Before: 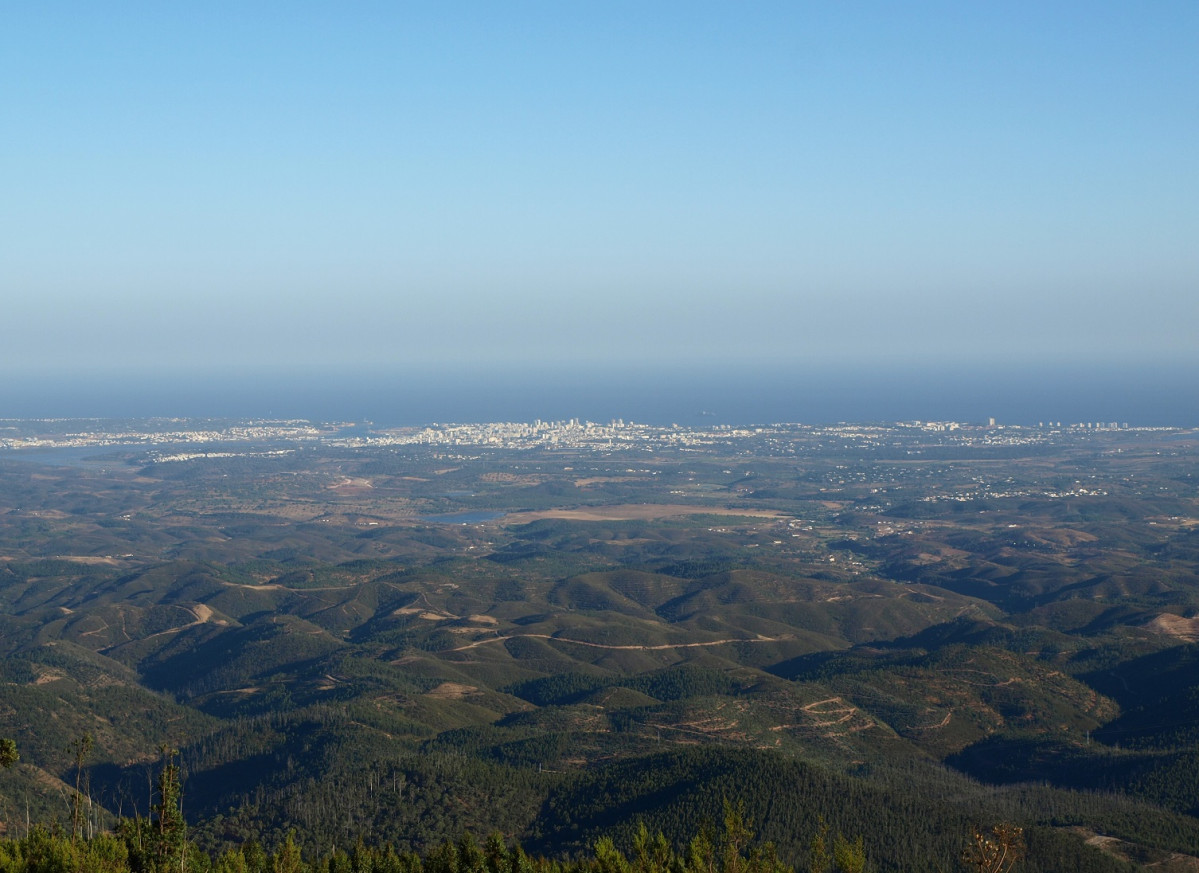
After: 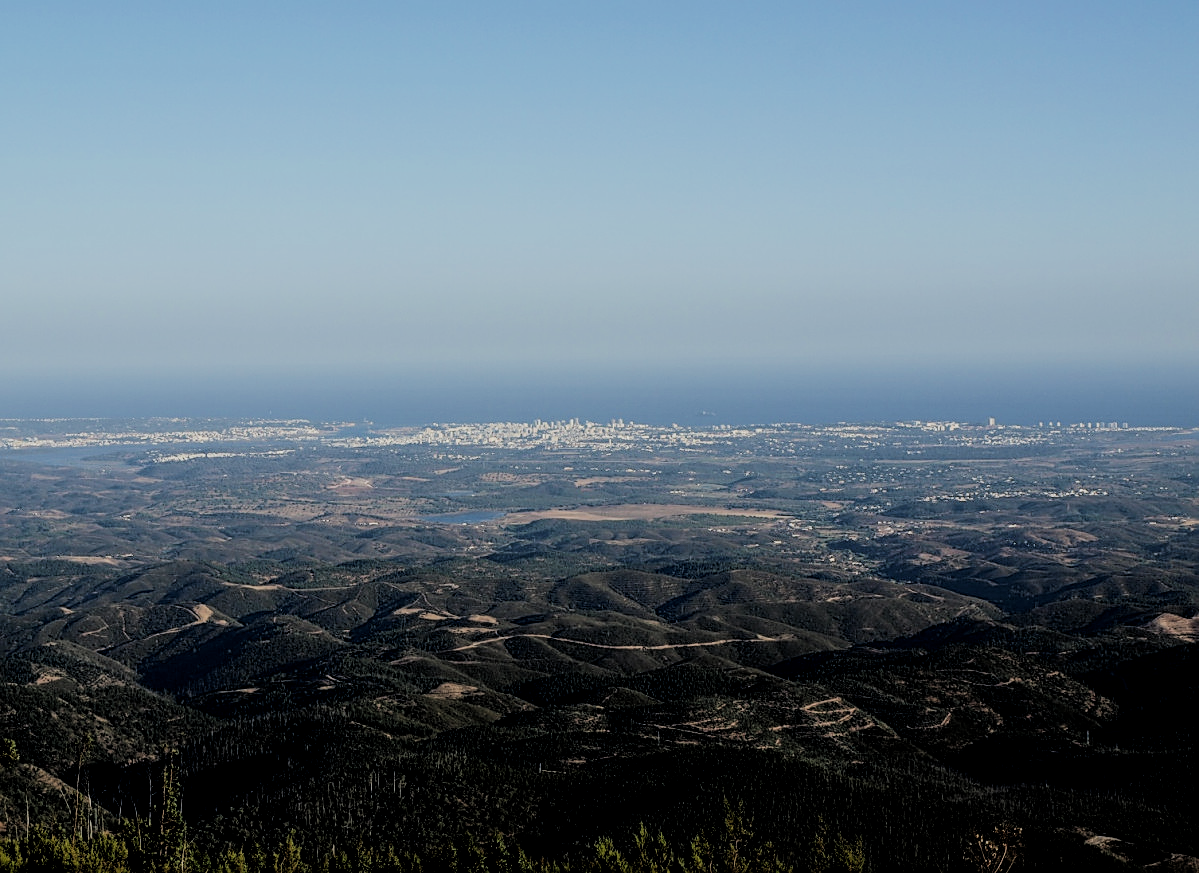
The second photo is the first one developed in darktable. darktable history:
local contrast: on, module defaults
filmic rgb: black relative exposure -3.21 EV, white relative exposure 7.02 EV, hardness 1.46, contrast 1.35
sharpen: on, module defaults
